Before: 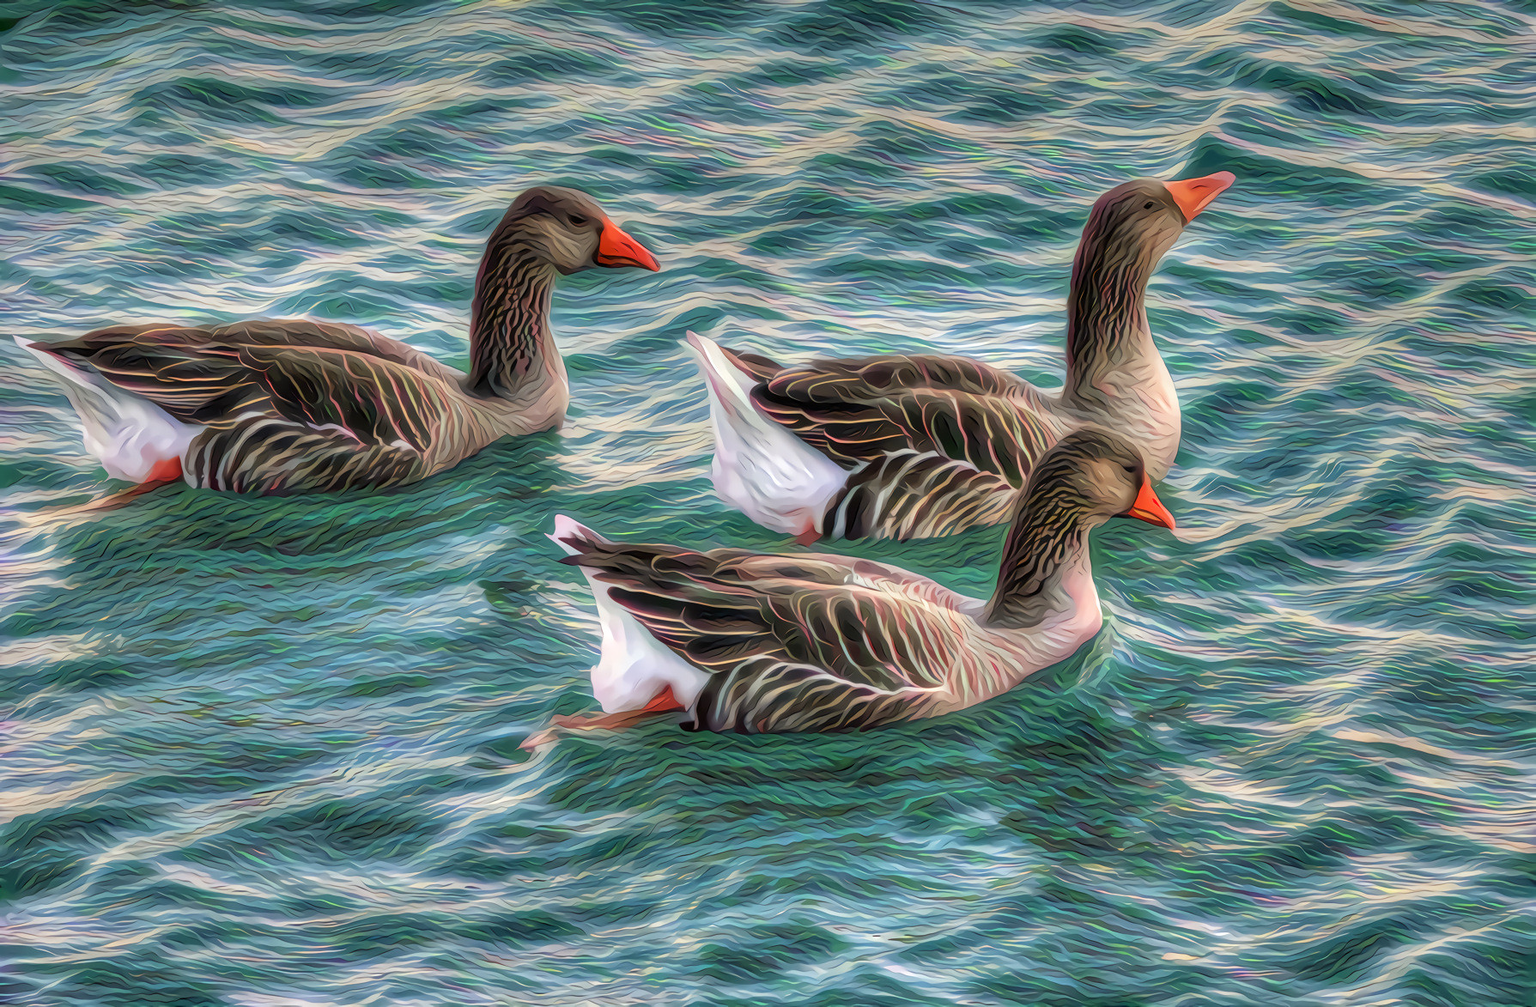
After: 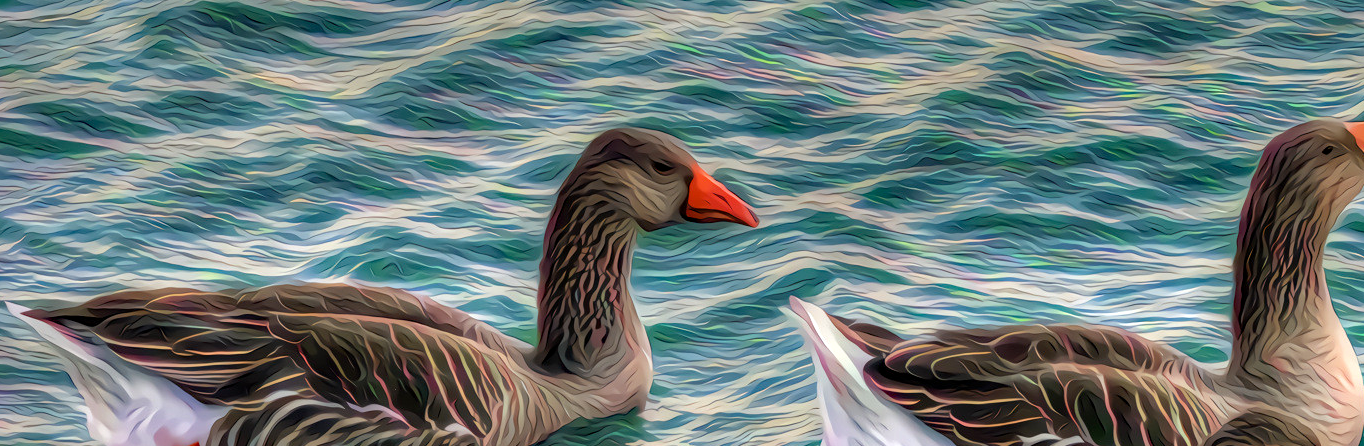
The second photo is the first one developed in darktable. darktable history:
crop: left 0.579%, top 7.627%, right 23.167%, bottom 54.275%
haze removal: strength 0.29, distance 0.25, compatibility mode true, adaptive false
